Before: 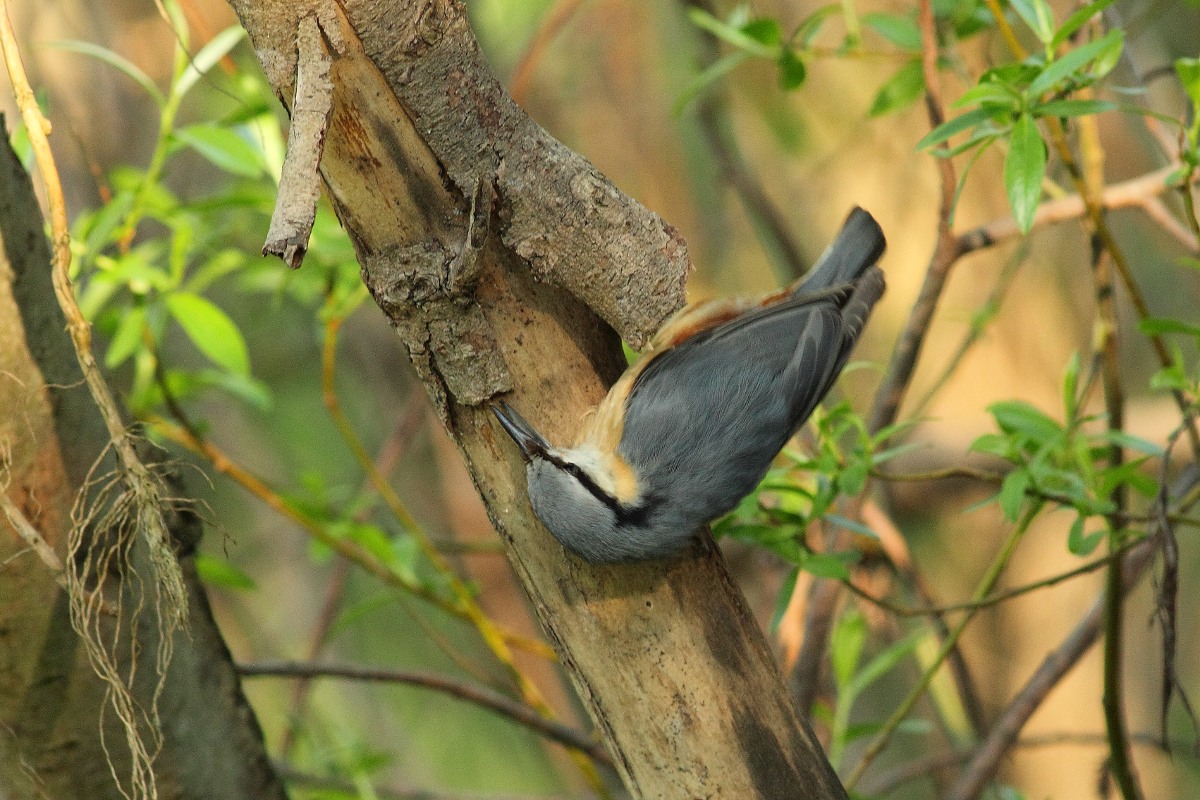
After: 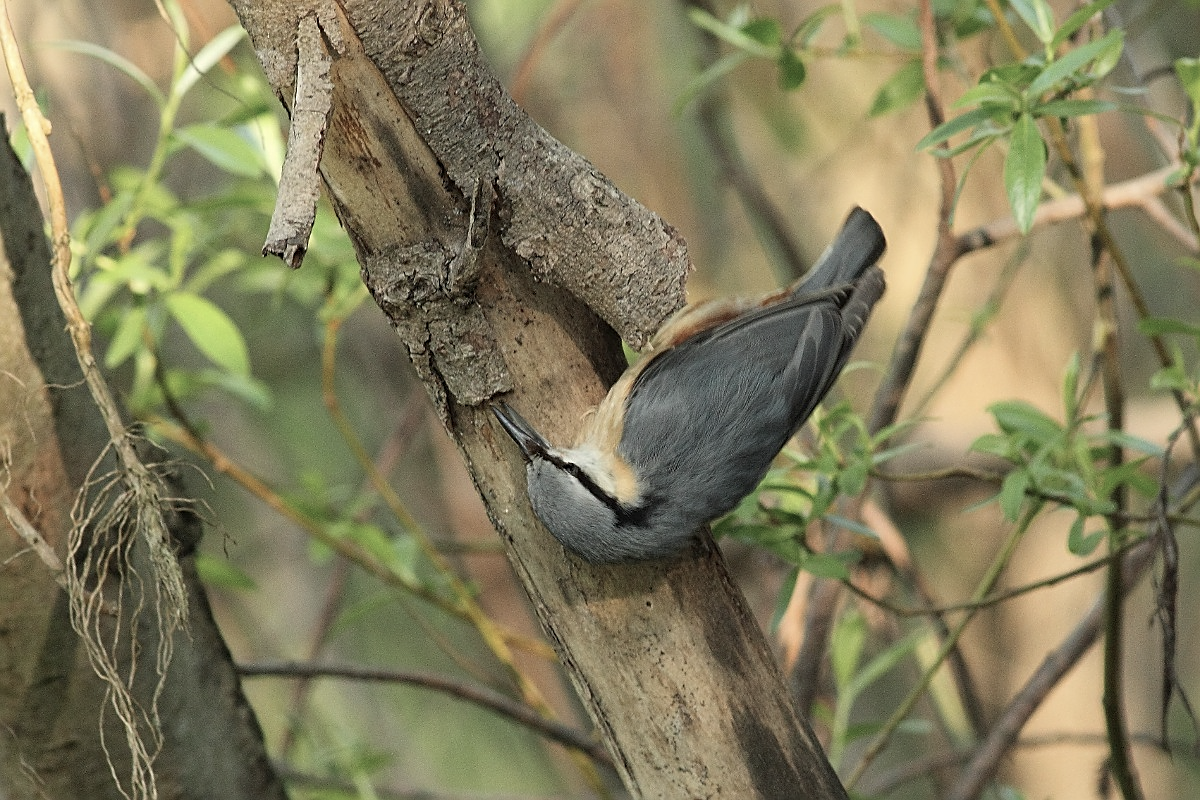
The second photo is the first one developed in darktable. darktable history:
sharpen: on, module defaults
color correction: highlights b* -0.046, saturation 0.612
